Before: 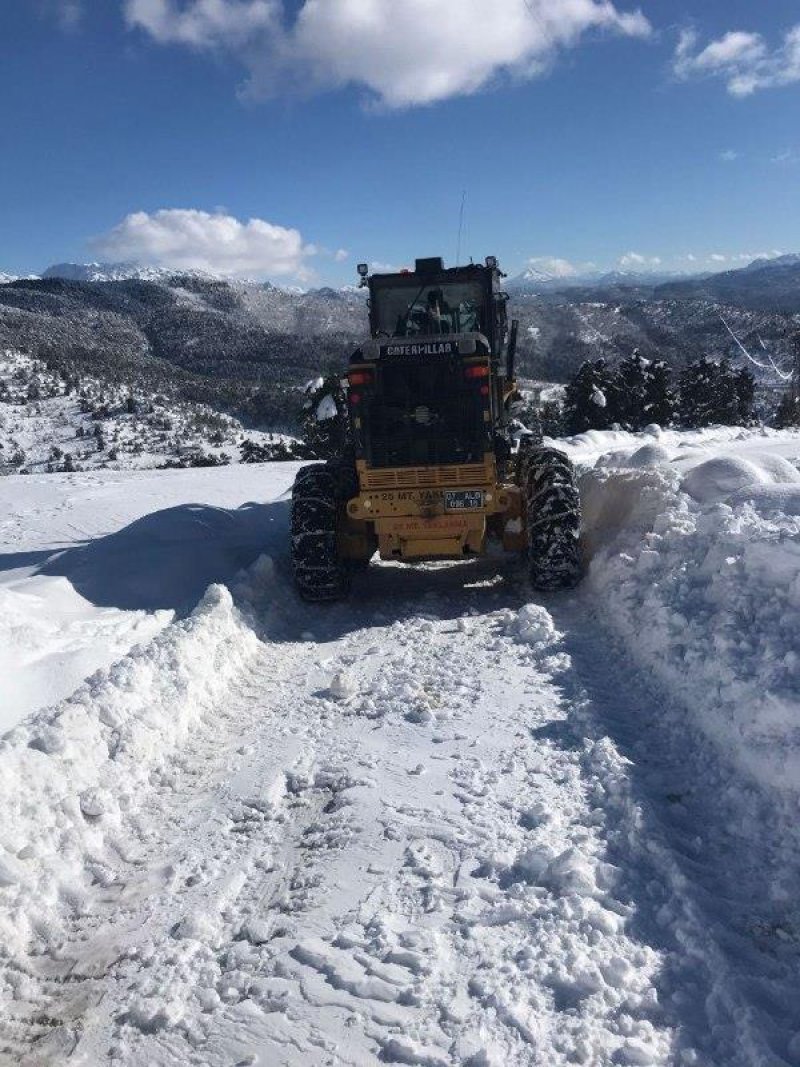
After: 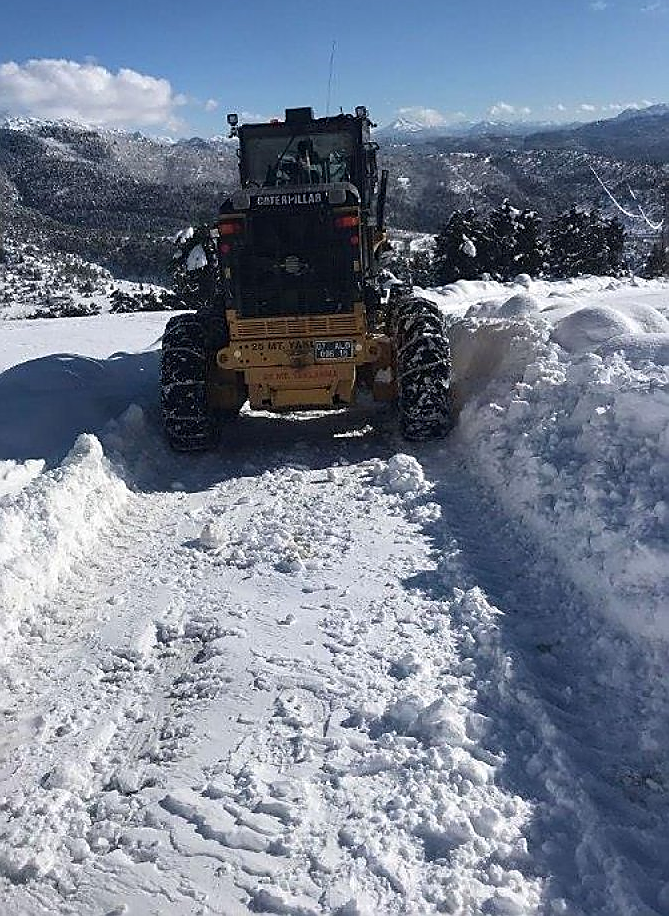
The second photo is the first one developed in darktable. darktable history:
crop: left 16.291%, top 14.11%
sharpen: radius 1.416, amount 1.233, threshold 0.666
color correction: highlights b* 0.058
